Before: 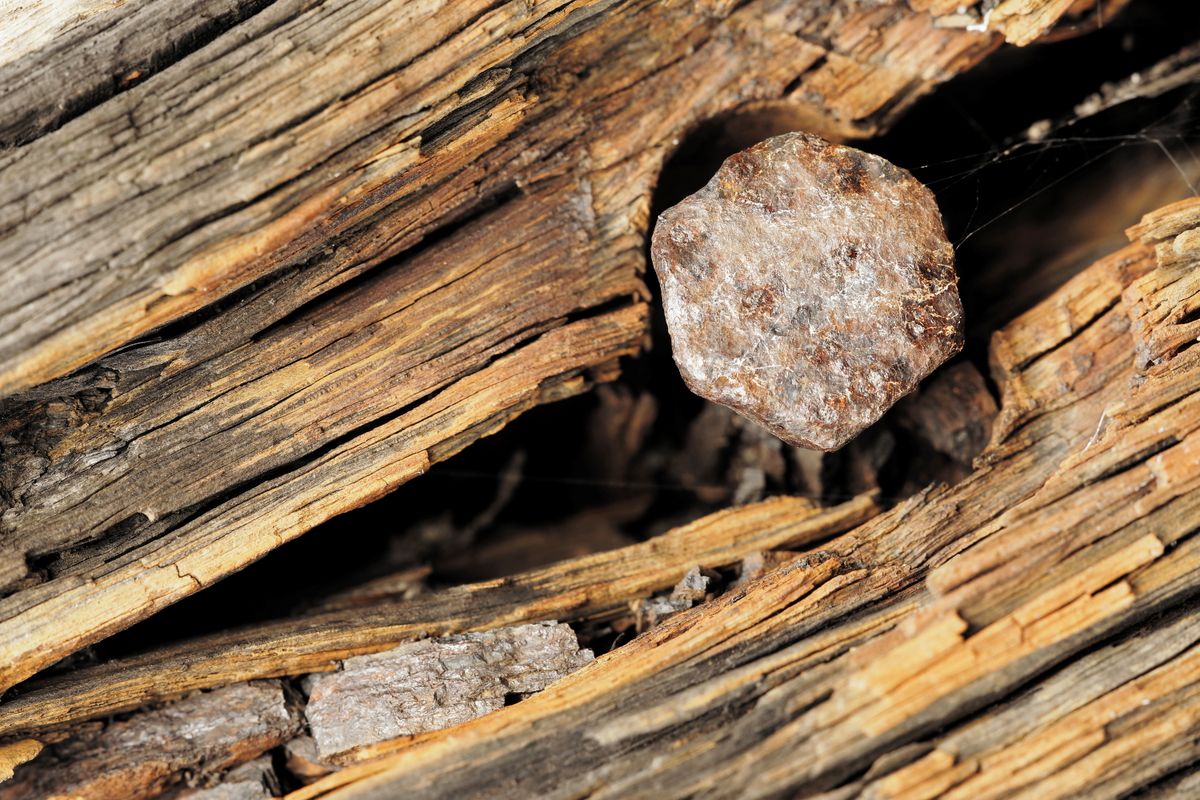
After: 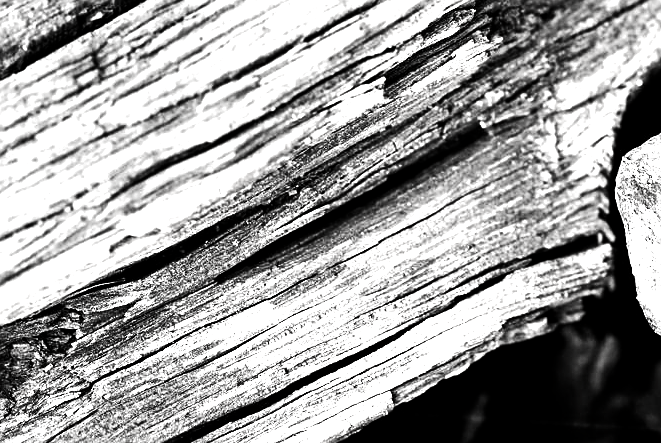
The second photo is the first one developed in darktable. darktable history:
sharpen: on, module defaults
crop and rotate: left 3.043%, top 7.55%, right 41.873%, bottom 37.016%
exposure: black level correction 0.001, exposure 1.735 EV, compensate highlight preservation false
base curve: curves: ch0 [(0, 0) (0.204, 0.334) (0.55, 0.733) (1, 1)]
contrast brightness saturation: contrast 0.021, brightness -0.994, saturation -0.991
